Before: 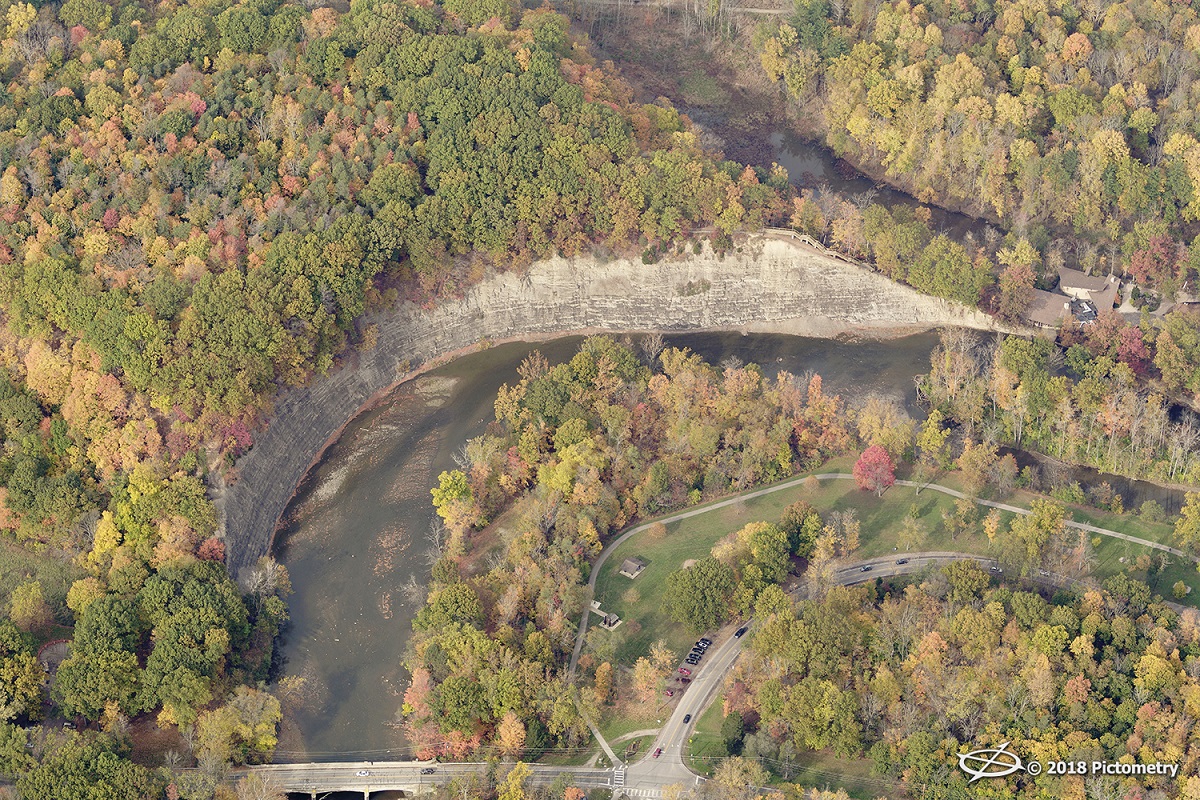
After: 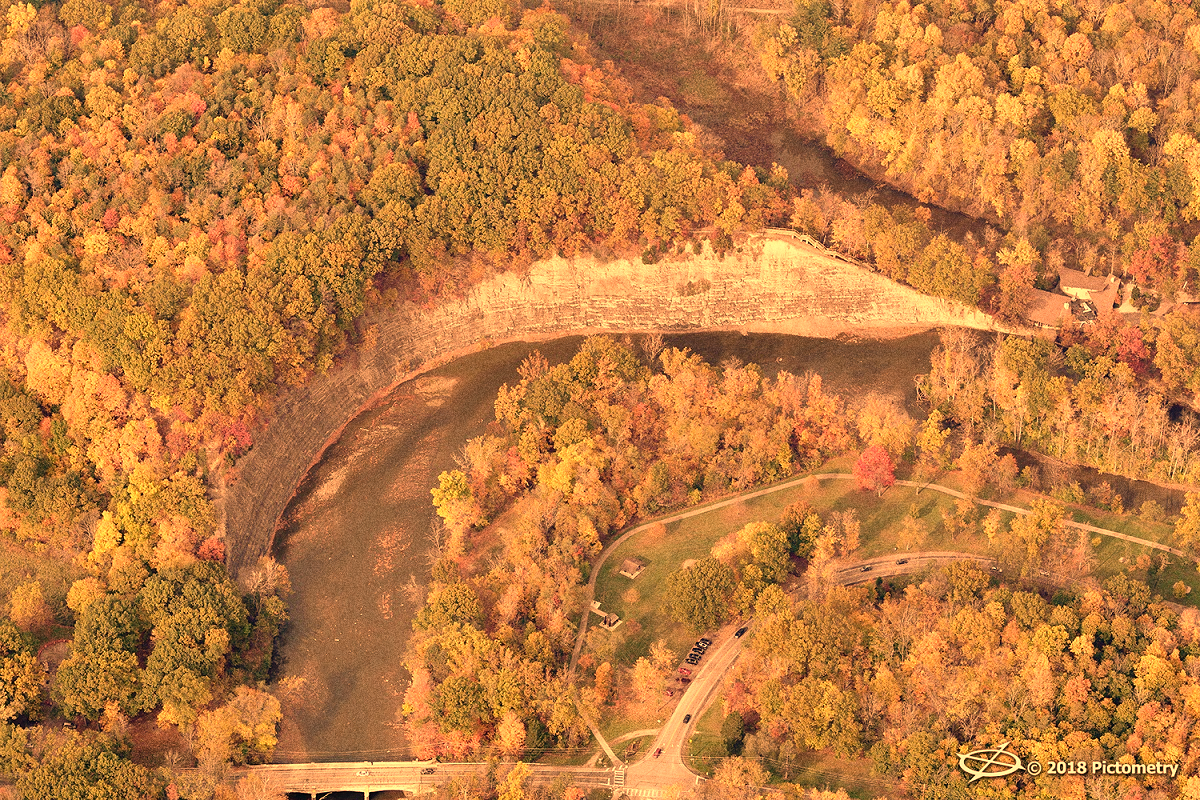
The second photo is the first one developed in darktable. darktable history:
grain: coarseness 0.09 ISO, strength 40%
velvia: on, module defaults
shadows and highlights: highlights color adjustment 0%, soften with gaussian
white balance: red 1.467, blue 0.684
